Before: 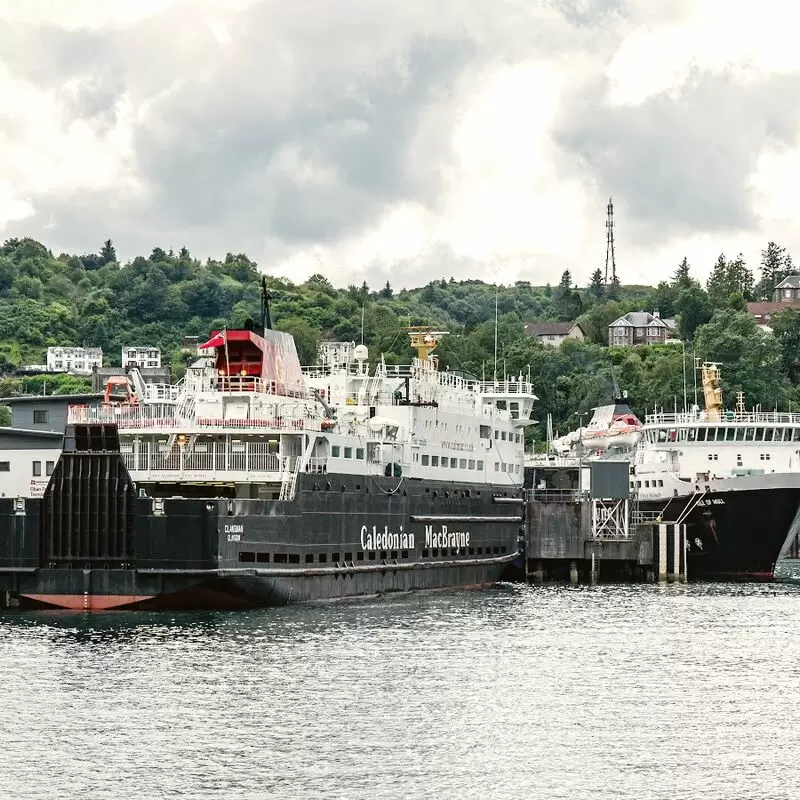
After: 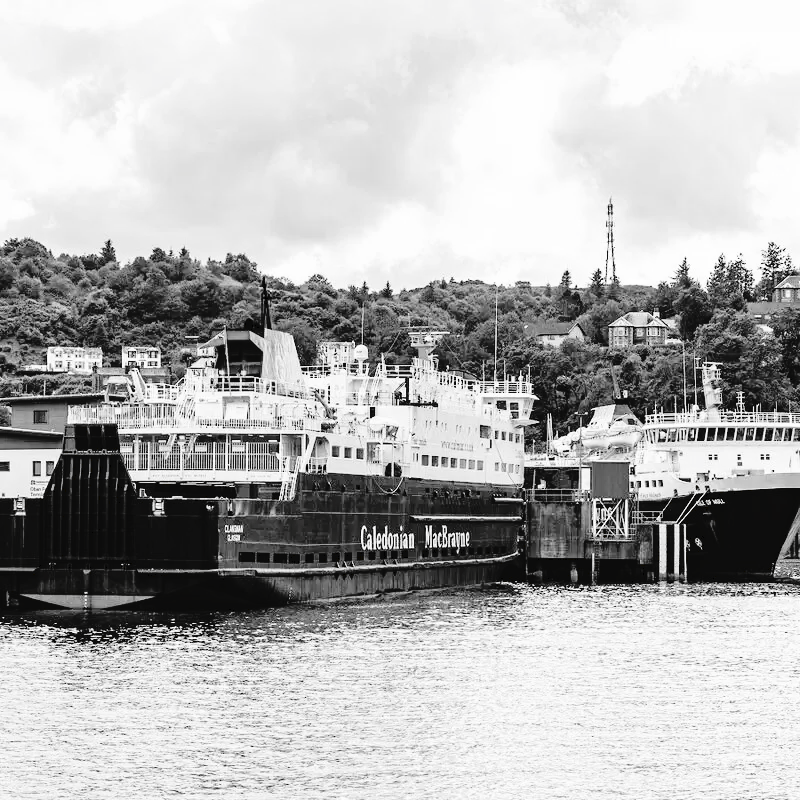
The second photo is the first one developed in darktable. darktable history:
tone curve: curves: ch0 [(0, 0) (0.003, 0.03) (0.011, 0.03) (0.025, 0.033) (0.044, 0.035) (0.069, 0.04) (0.1, 0.046) (0.136, 0.052) (0.177, 0.08) (0.224, 0.121) (0.277, 0.225) (0.335, 0.343) (0.399, 0.456) (0.468, 0.555) (0.543, 0.647) (0.623, 0.732) (0.709, 0.808) (0.801, 0.886) (0.898, 0.947) (1, 1)], preserve colors none
color look up table: target L [90.94, 83.12, 90.24, 78.43, 77.71, 76.61, 72.94, 48.31, 42.65, 48.31, 34.59, 22.91, 0.497, 200.09, 81.69, 78.43, 80.24, 66.62, 62.46, 58.38, 62.46, 47.64, 57.87, 33.18, 31.8, 25.32, 21.7, 85.27, 84.2, 70.73, 87.05, 81.69, 65.87, 83.12, 47.24, 52.01, 53.98, 42.92, 53.19, 30.16, 13.23, 90.94, 92.35, 71.1, 83.12, 75.52, 51.22, 36.77, 48.57], target a [-0.003, -0.003, -0.001, 0, 0, -0.002, -0.001, 0.001 ×5, 0, 0, -0.001, 0, -0.001, 0, 0, 0.001, 0, 0, 0, 0.001, 0.001, 0.001, 0, -0.003, 0, -0.002, 0, -0.001, 0, -0.003, 0.001, 0.001, 0, 0.001, 0, 0.001, -0.132, -0.003, -0.003, 0, -0.003, 0, 0, 0.001, 0.001], target b [0.025, 0.025, 0.002, 0.002, 0.002, 0.023, 0.003, -0.003 ×4, -0.005, 0, 0, 0.003, 0.002, 0.003, 0.003, 0.002, -0.004, 0.002, 0.002, 0.002, -0.005, -0.006, -0.006, -0.003, 0.025, 0.002, 0.023, 0.001, 0.003, 0.003, 0.025, -0.005, -0.003, 0.003, -0.003, 0.003, -0.005, 1.687, 0.025, 0.024, 0.002, 0.025, 0.002, 0.002, -0.005, -0.003], num patches 49
